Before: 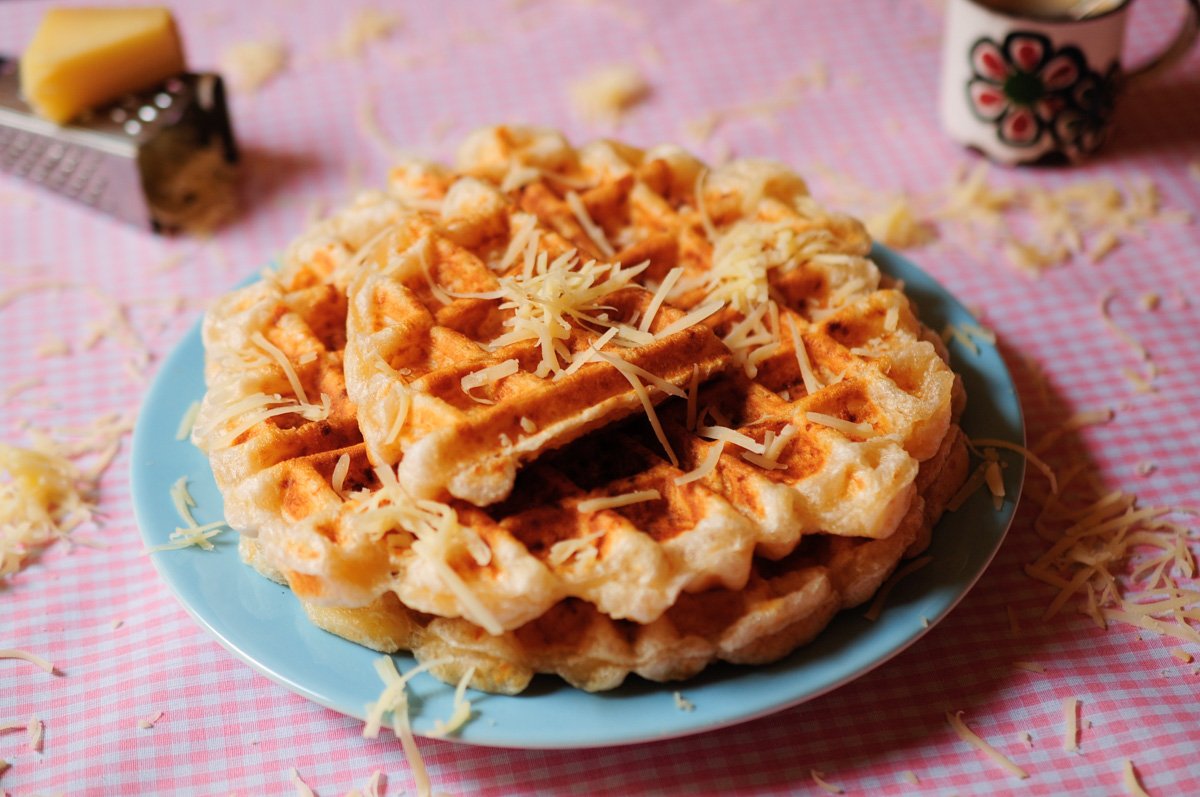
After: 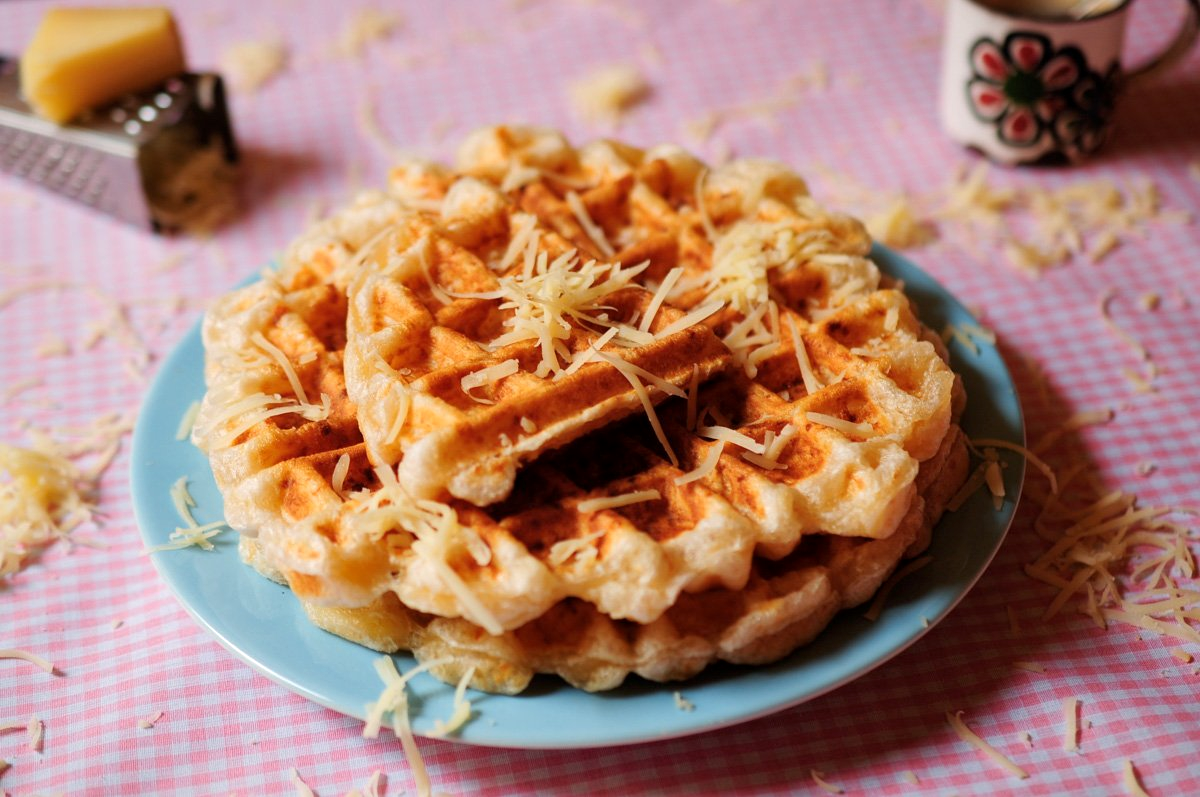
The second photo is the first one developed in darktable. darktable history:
local contrast: mode bilateral grid, contrast 21, coarseness 50, detail 120%, midtone range 0.2
